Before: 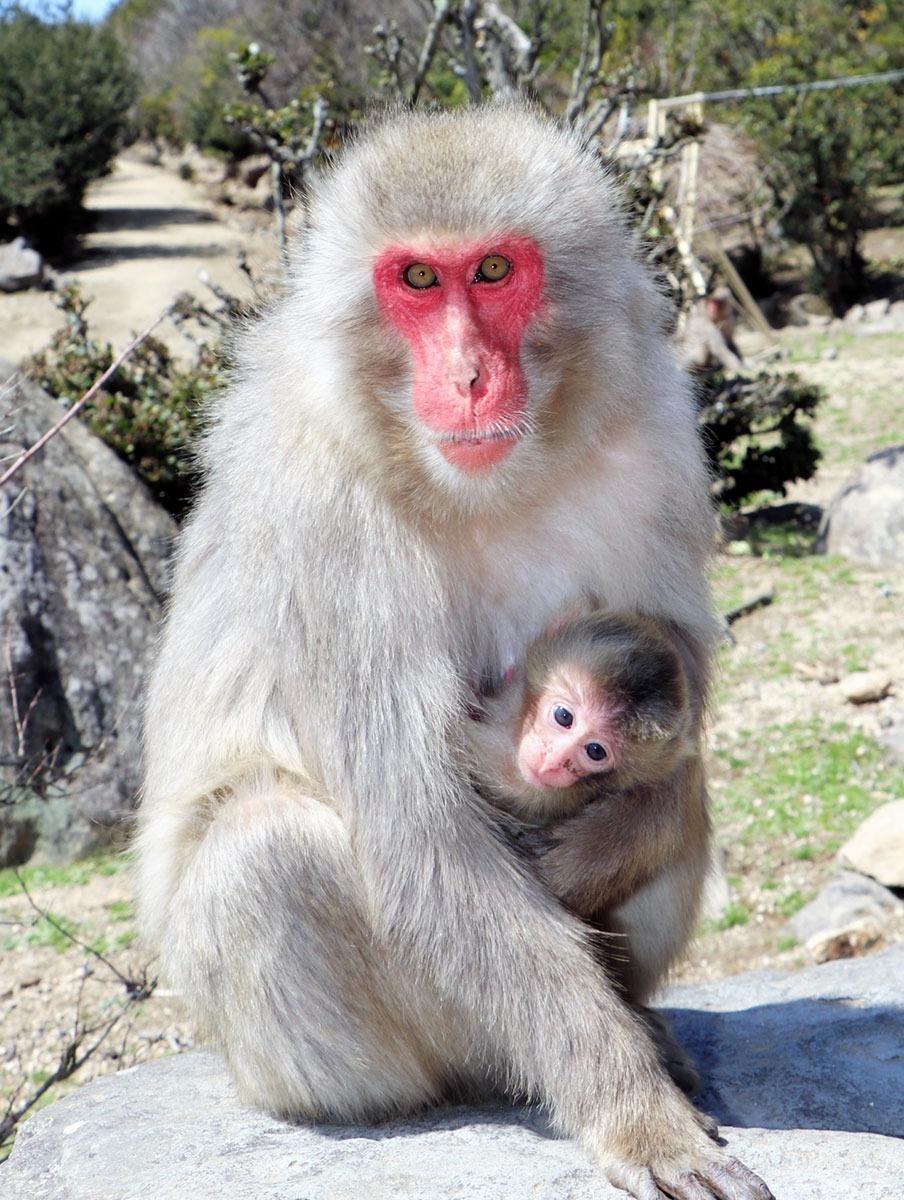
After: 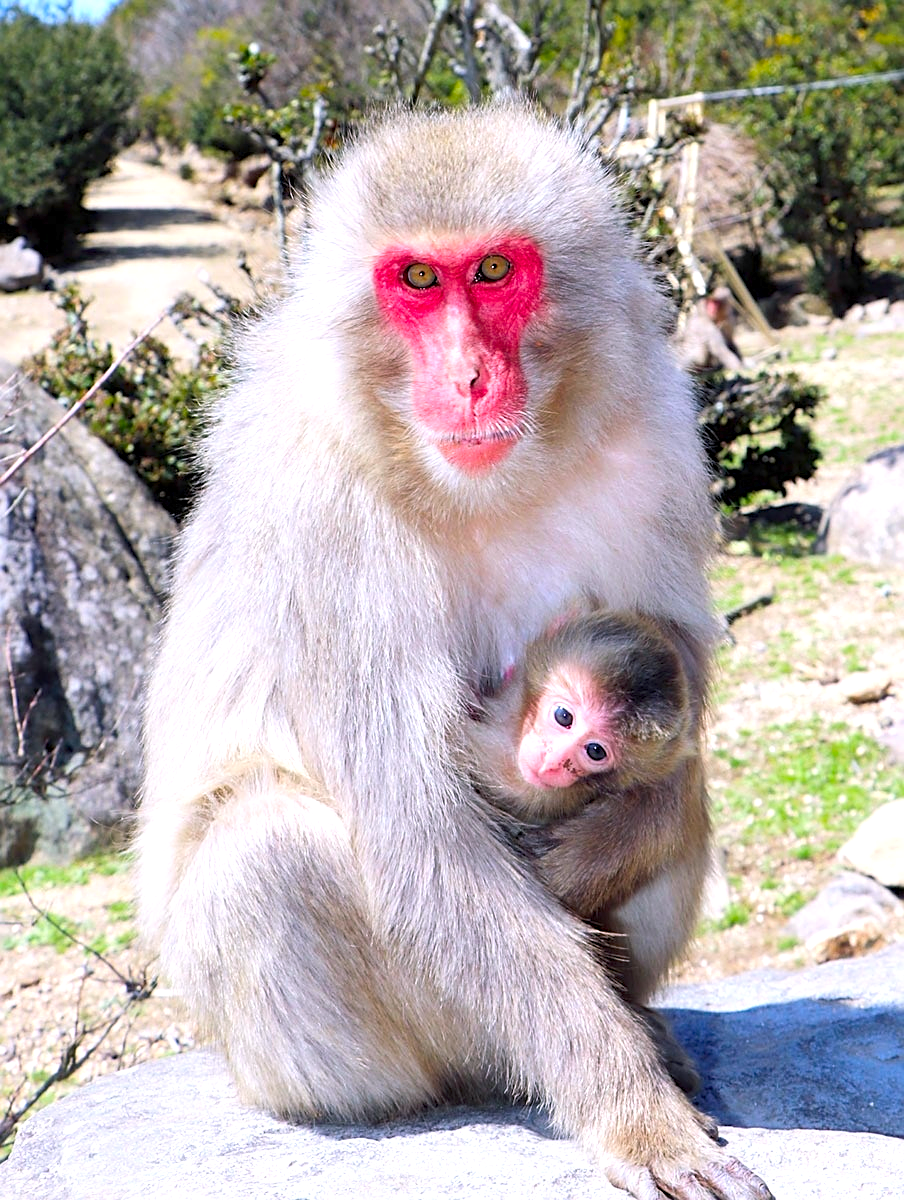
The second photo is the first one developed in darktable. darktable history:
color balance rgb: shadows lift › chroma 1.039%, shadows lift › hue 242.62°, highlights gain › chroma 2.062%, highlights gain › hue 288.95°, perceptual saturation grading › global saturation 31.062%, perceptual brilliance grading › highlights 16.128%, perceptual brilliance grading › mid-tones 6.596%, perceptual brilliance grading › shadows -14.963%, global vibrance 23.761%, contrast -25.174%
sharpen: on, module defaults
tone equalizer: -8 EV -0.434 EV, -7 EV -0.4 EV, -6 EV -0.332 EV, -5 EV -0.229 EV, -3 EV 0.236 EV, -2 EV 0.33 EV, -1 EV 0.372 EV, +0 EV 0.406 EV
